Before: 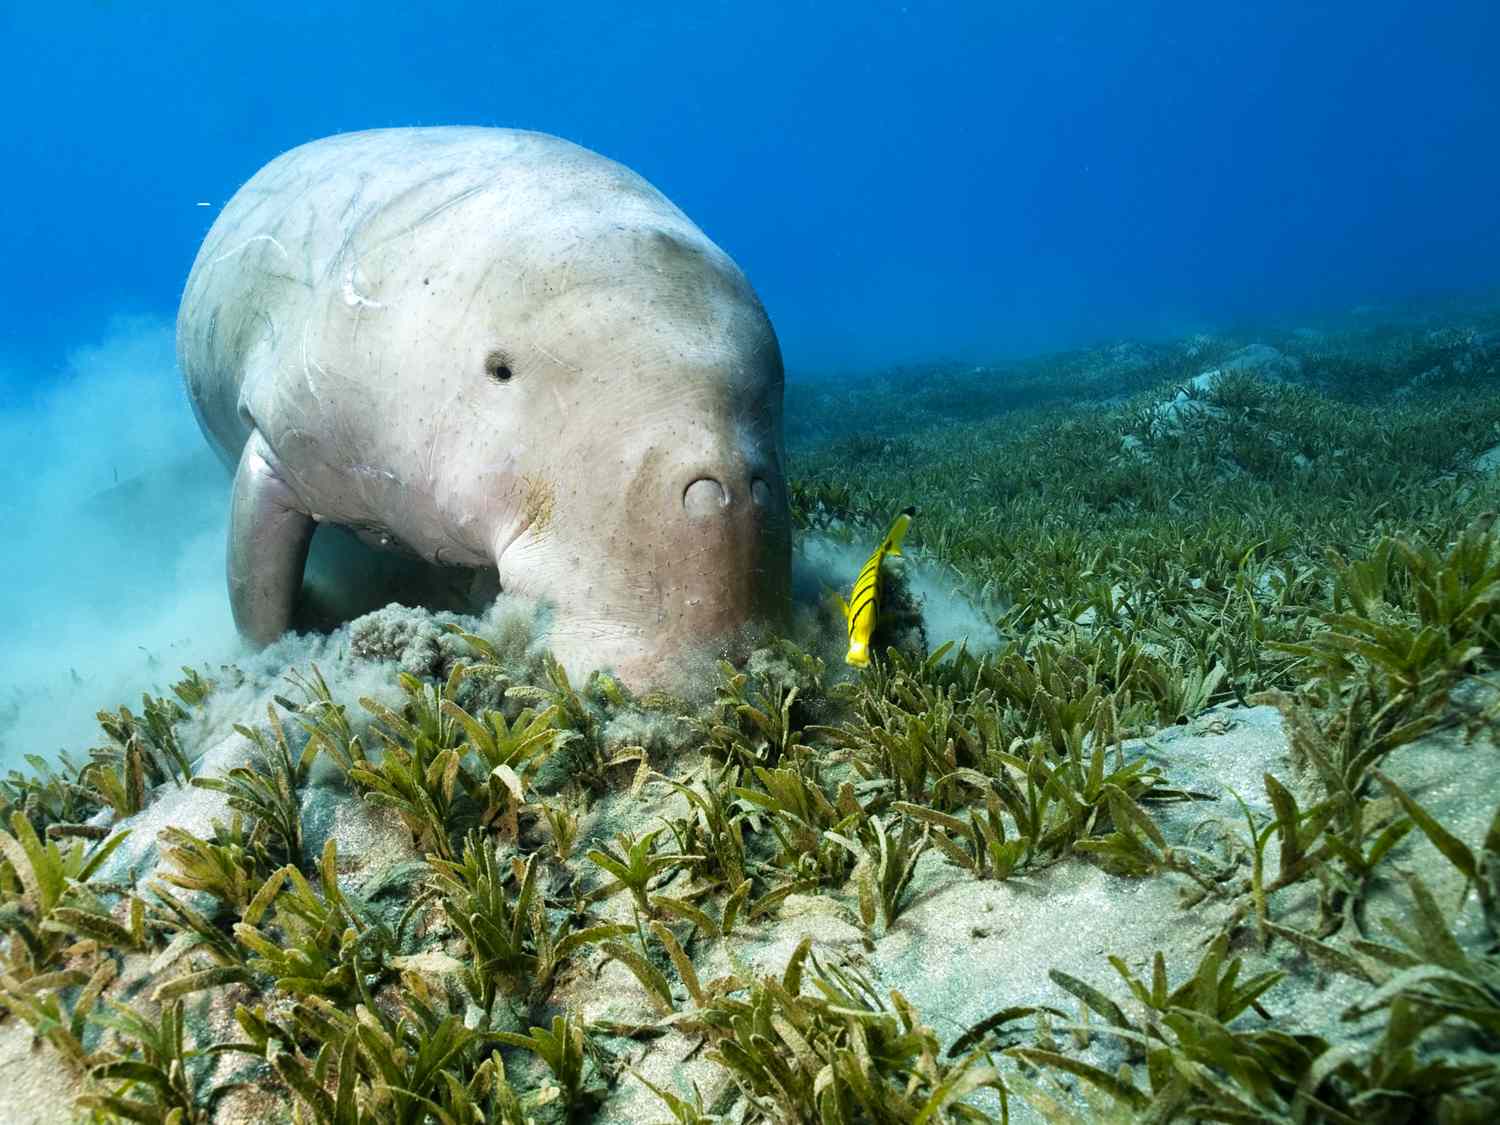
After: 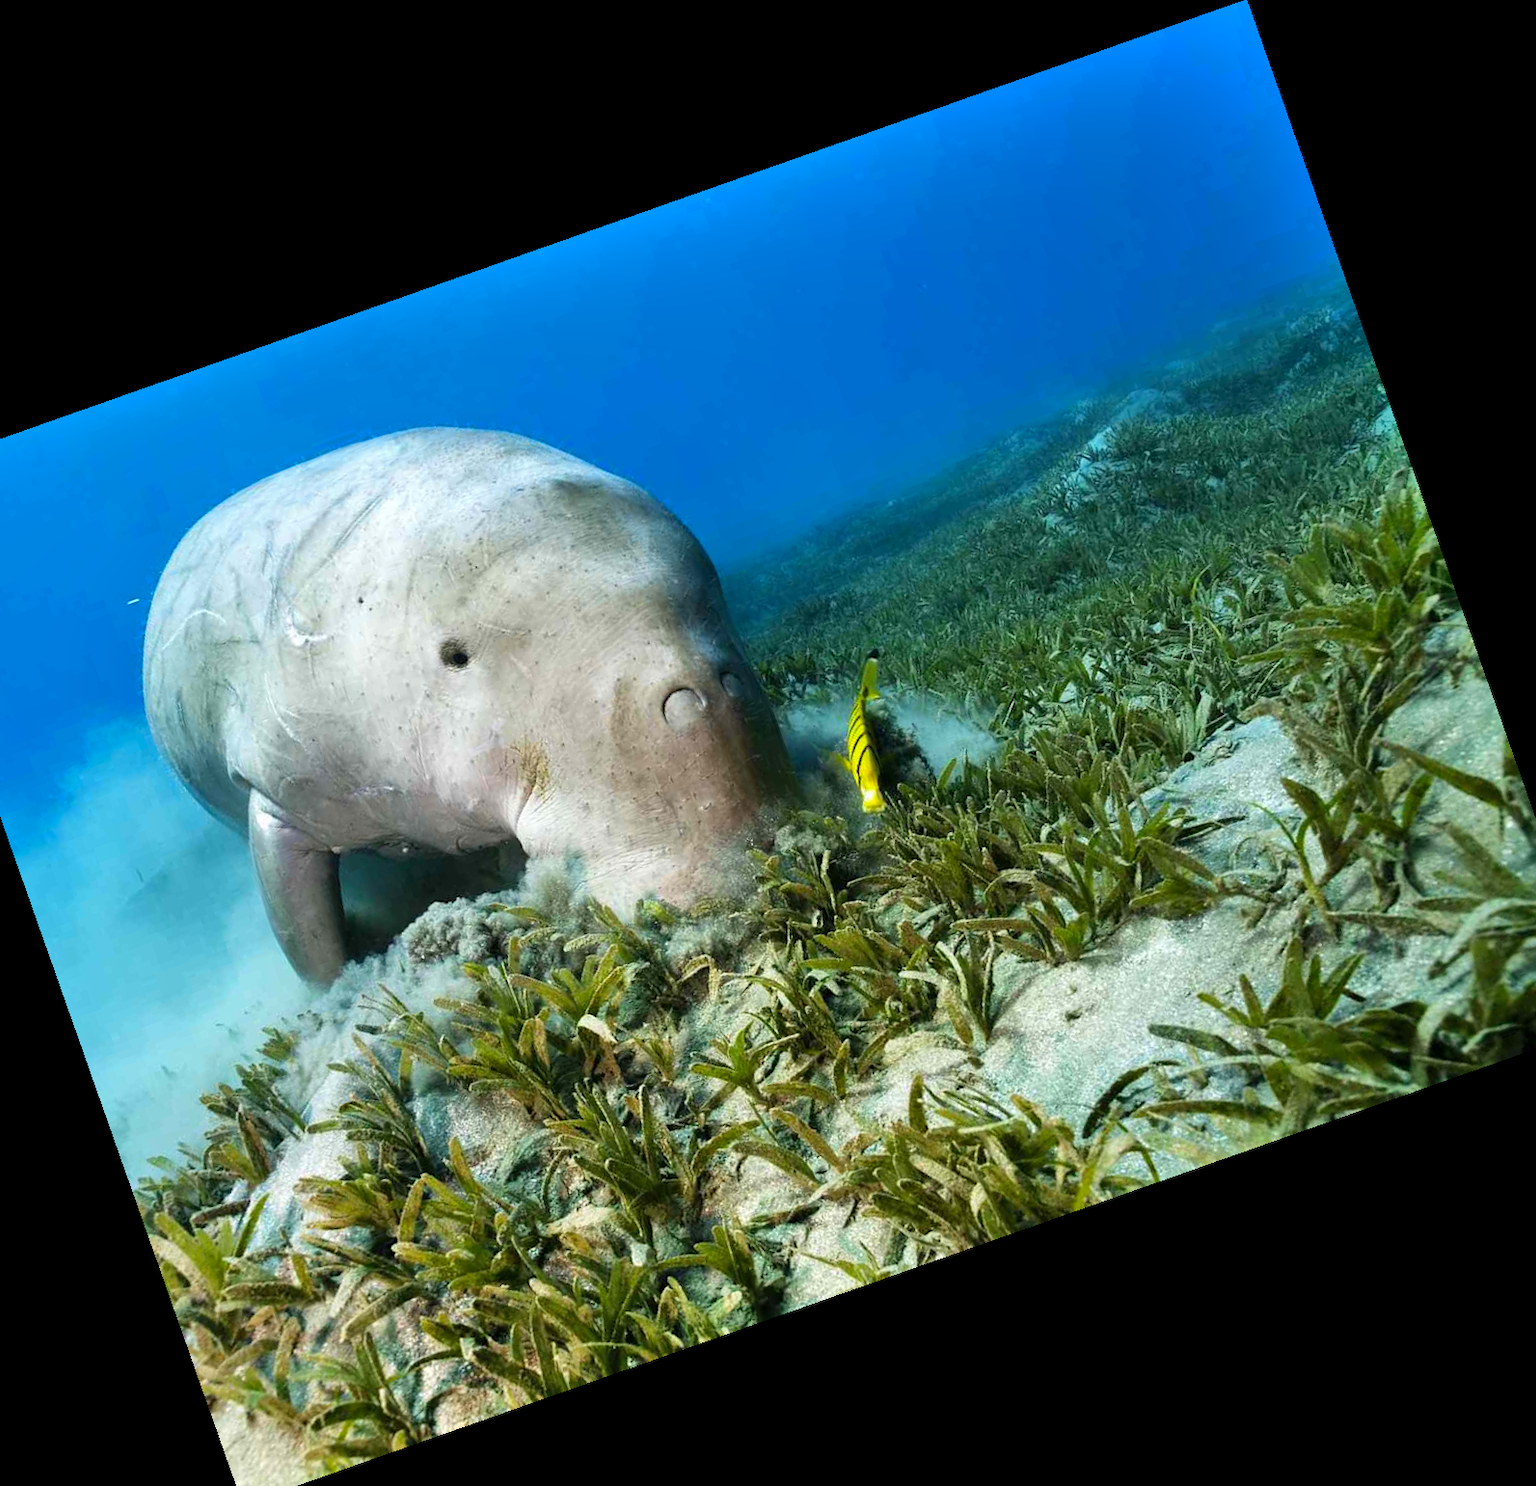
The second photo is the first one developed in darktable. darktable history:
shadows and highlights: low approximation 0.01, soften with gaussian
crop and rotate: angle 19.43°, left 6.812%, right 4.125%, bottom 1.087%
vibrance: on, module defaults
